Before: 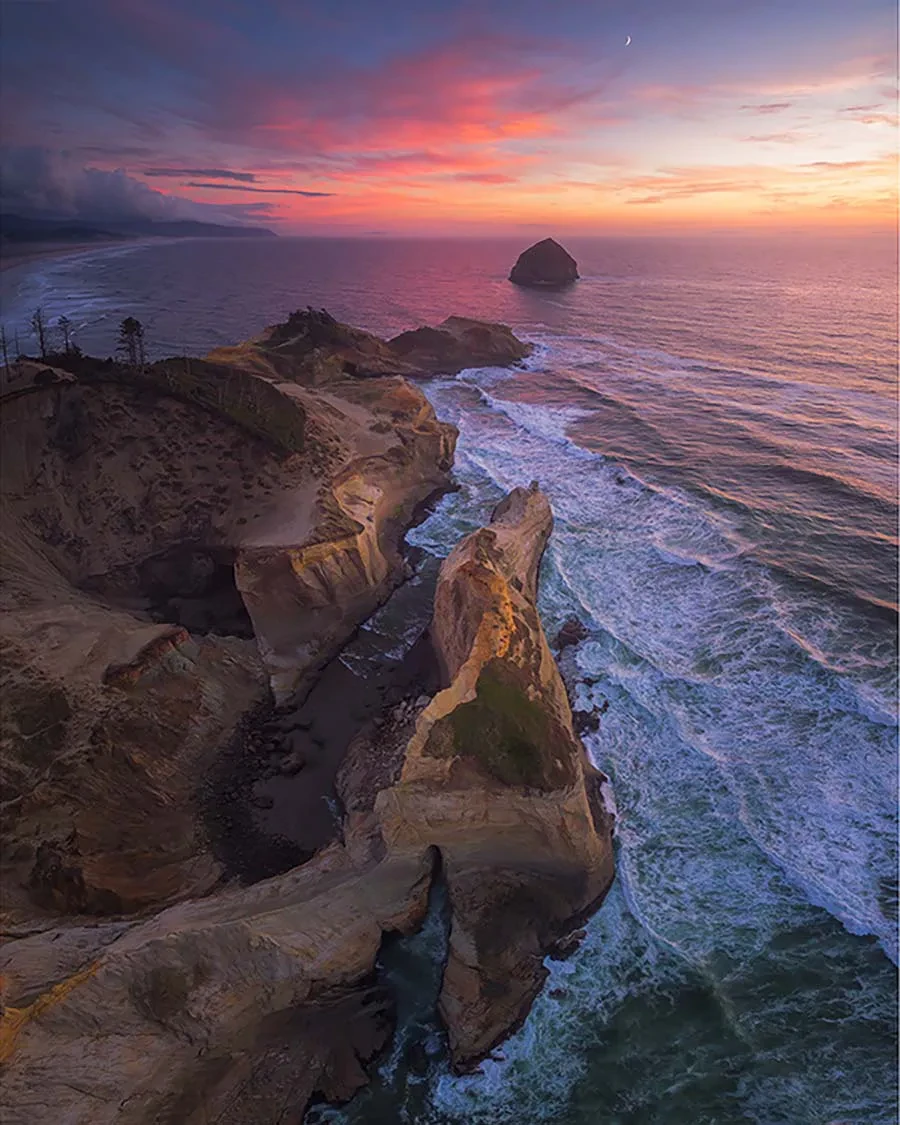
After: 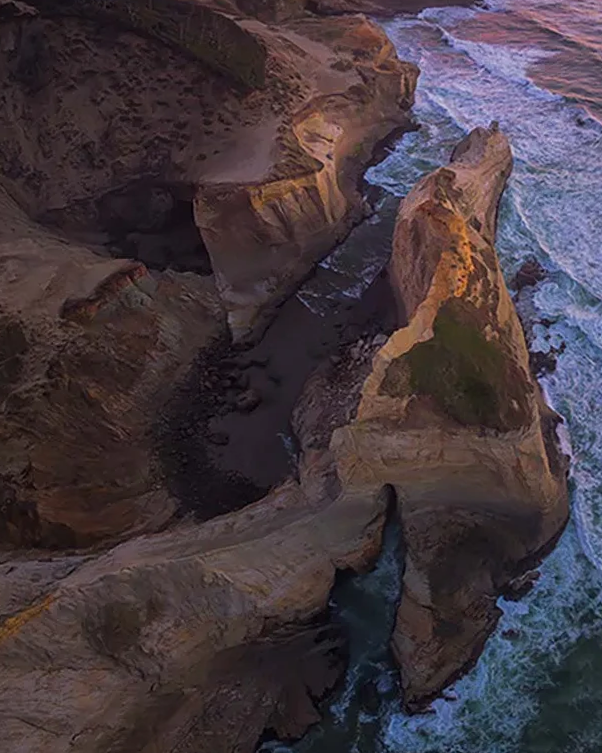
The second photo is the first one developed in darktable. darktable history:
crop and rotate: angle -0.82°, left 3.85%, top 31.828%, right 27.992%
